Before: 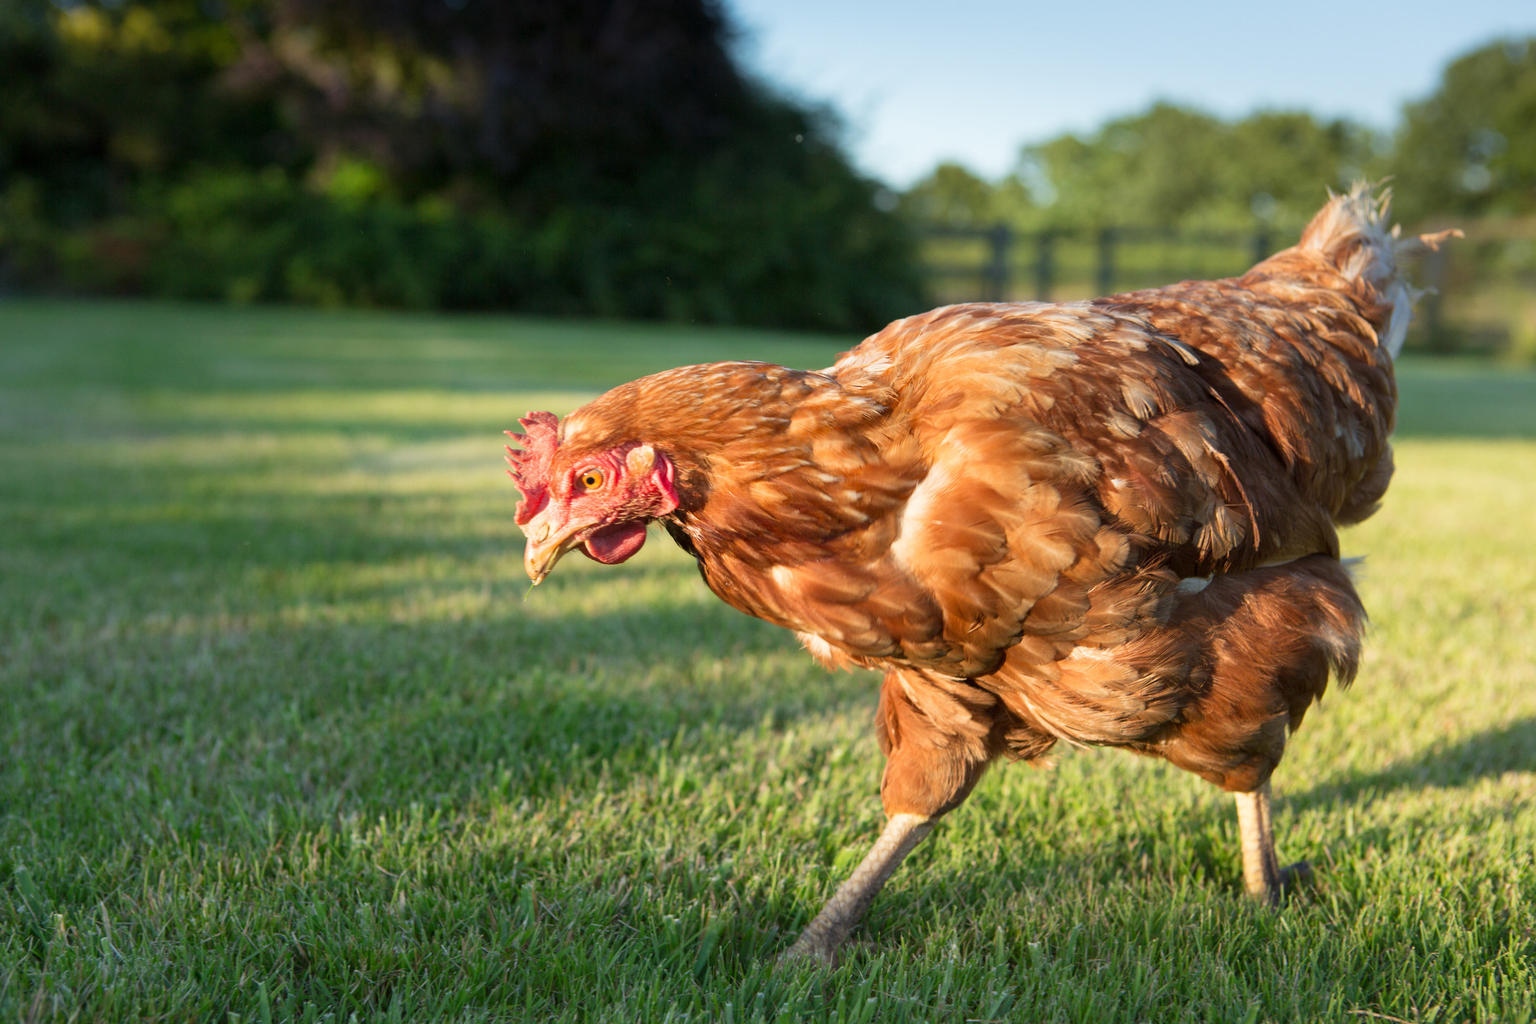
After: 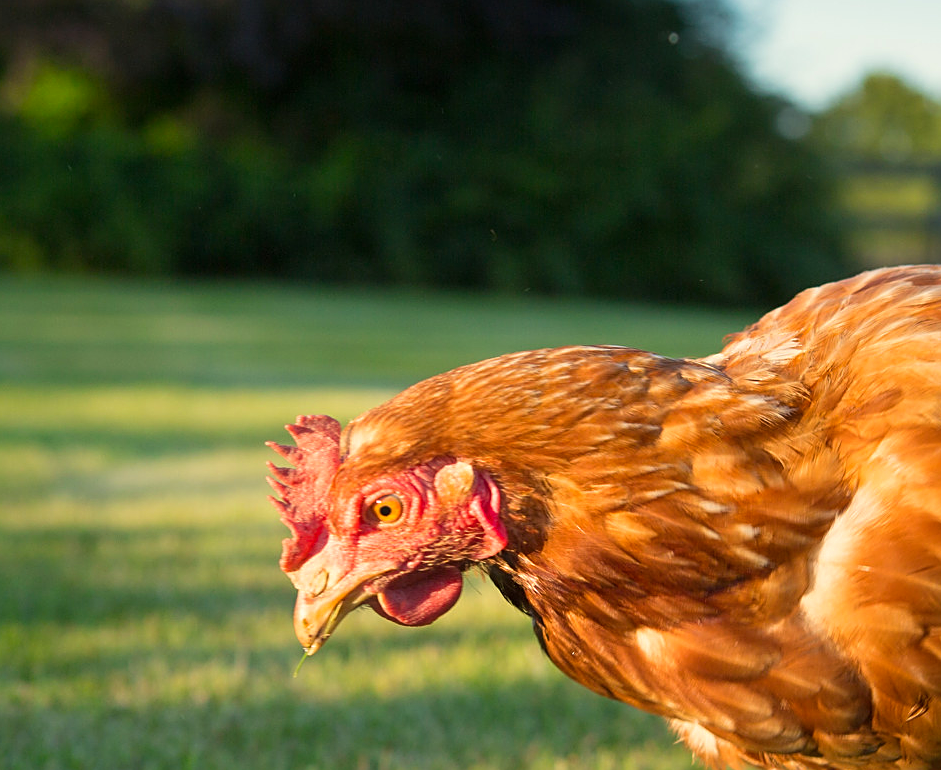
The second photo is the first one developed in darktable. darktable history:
color balance rgb: highlights gain › chroma 2.999%, highlights gain › hue 78.08°, linear chroma grading › global chroma 14.699%, perceptual saturation grading › global saturation 0.526%, global vibrance 11.294%
base curve: curves: ch0 [(0, 0) (0.472, 0.455) (1, 1)], preserve colors none
crop: left 20.312%, top 10.876%, right 35.279%, bottom 34.618%
haze removal: strength -0.054, compatibility mode true, adaptive false
sharpen: on, module defaults
